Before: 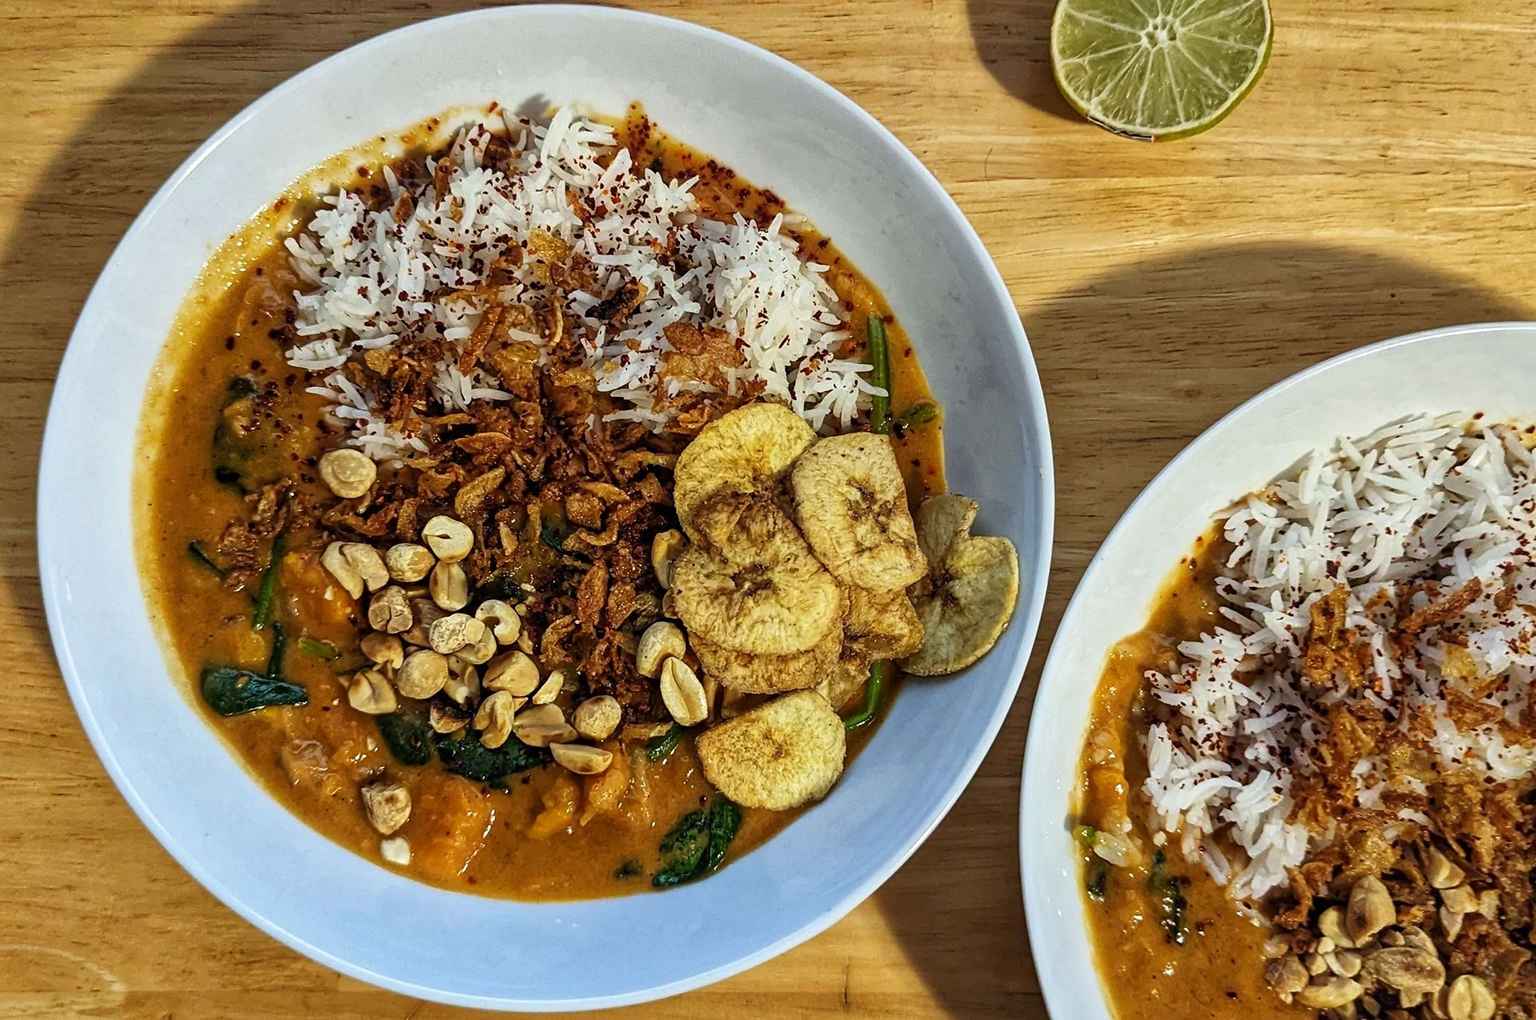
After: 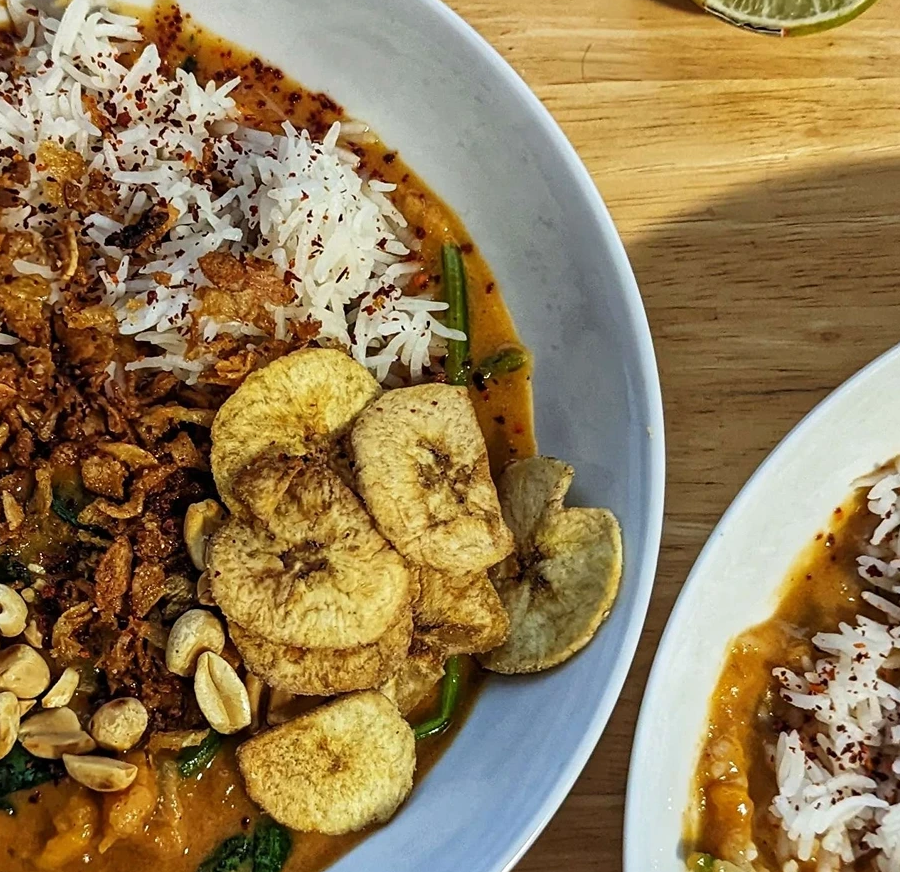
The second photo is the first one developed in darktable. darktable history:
crop: left 32.43%, top 10.982%, right 18.458%, bottom 17.358%
